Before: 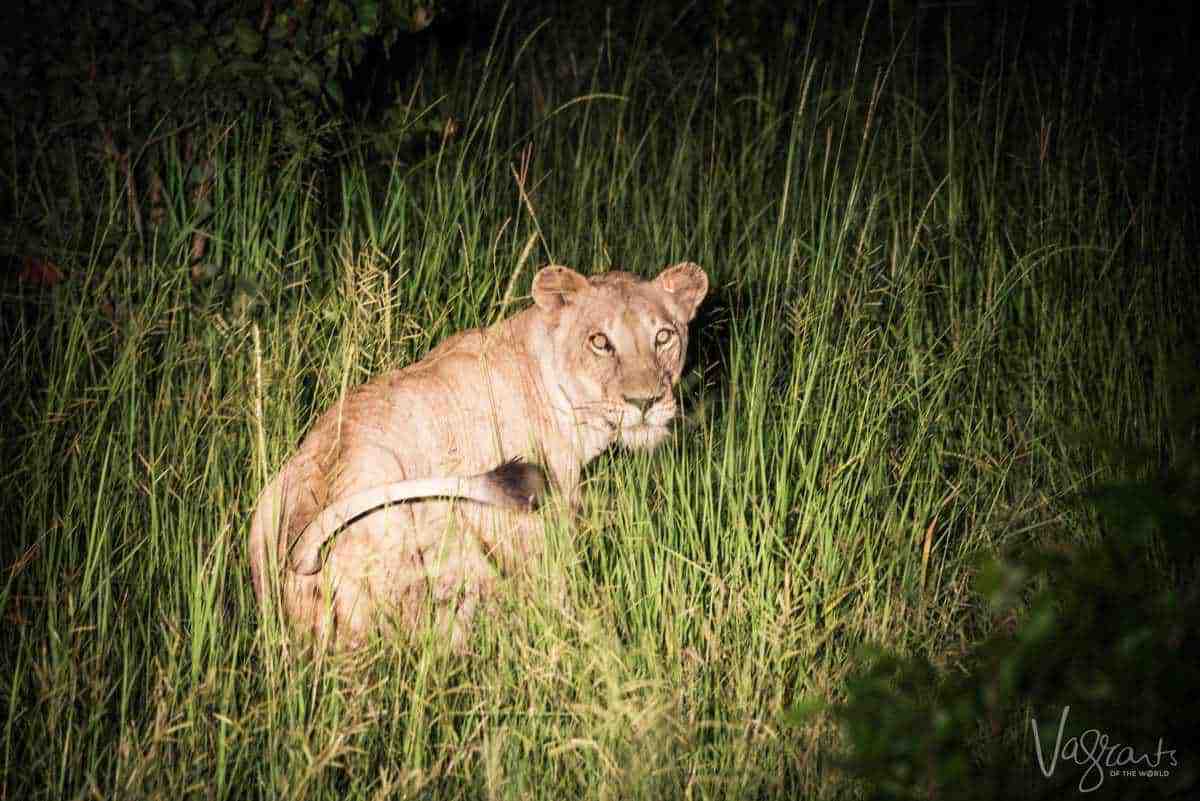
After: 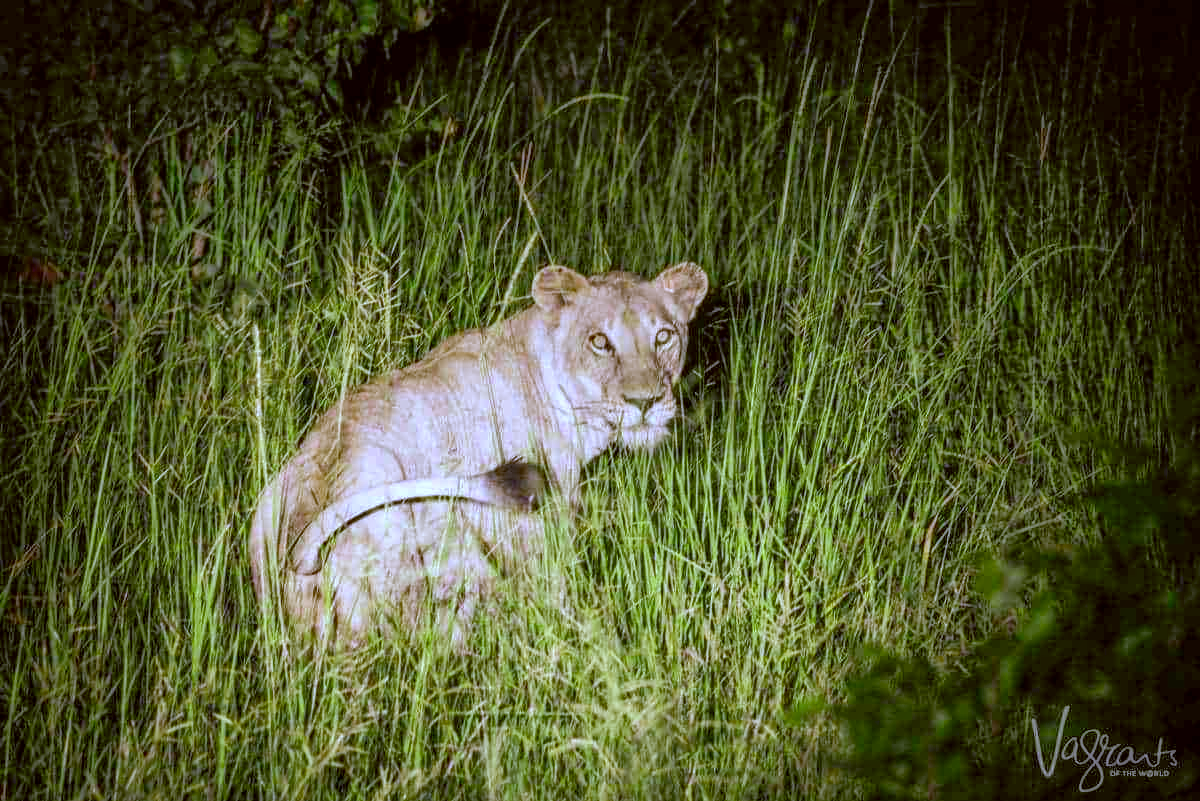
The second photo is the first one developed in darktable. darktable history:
color correction: highlights a* 0.162, highlights b* 29.53, shadows a* -0.162, shadows b* 21.09
shadows and highlights: on, module defaults
local contrast: on, module defaults
white balance: red 0.766, blue 1.537
